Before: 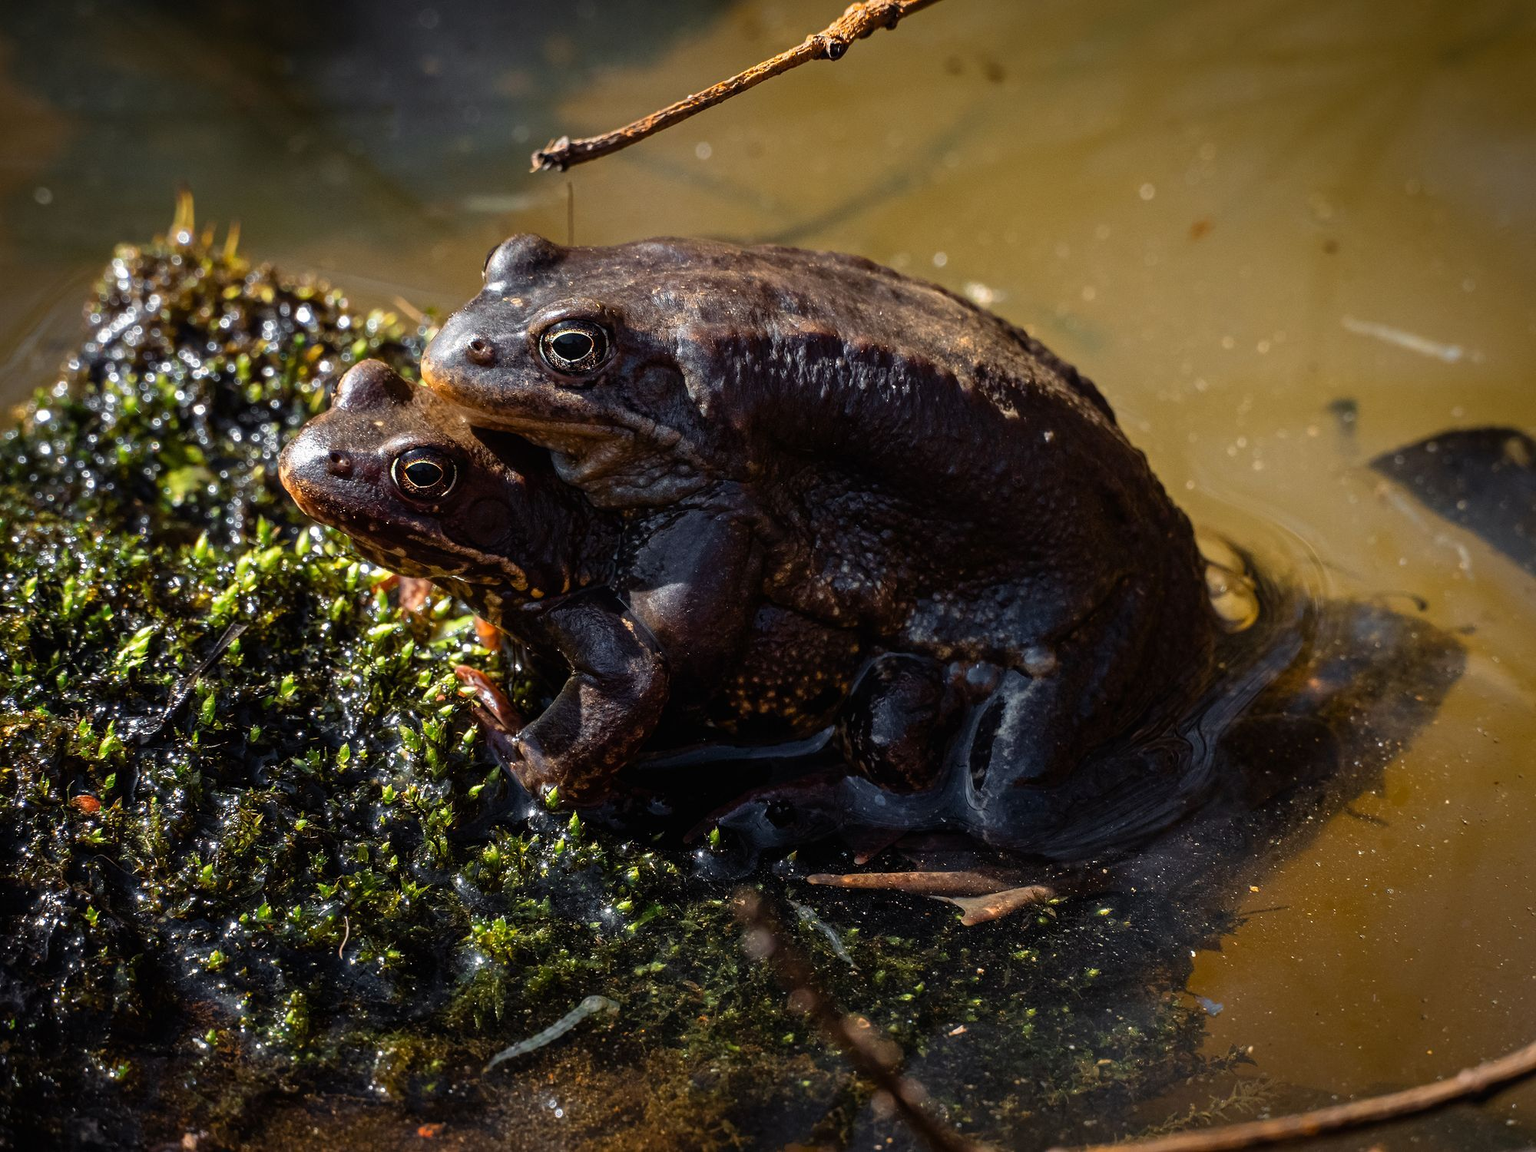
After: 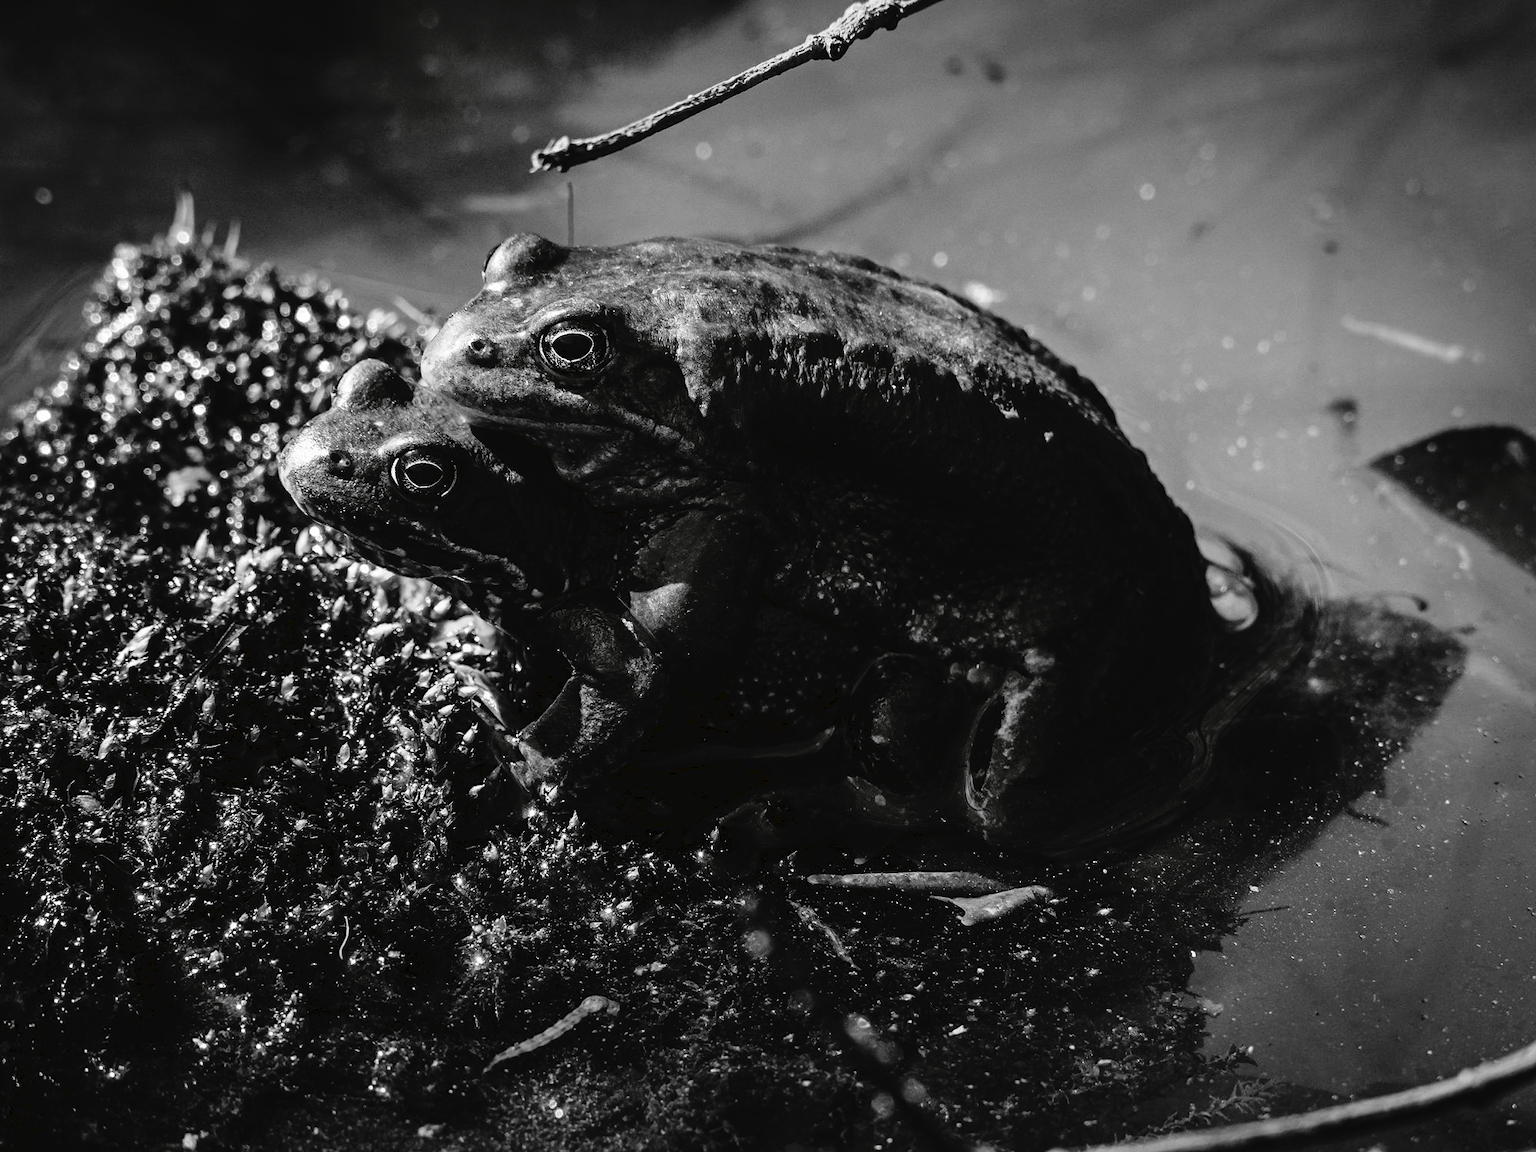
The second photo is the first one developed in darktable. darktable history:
tone curve: curves: ch0 [(0, 0) (0.003, 0.03) (0.011, 0.03) (0.025, 0.033) (0.044, 0.035) (0.069, 0.04) (0.1, 0.046) (0.136, 0.052) (0.177, 0.08) (0.224, 0.121) (0.277, 0.225) (0.335, 0.343) (0.399, 0.456) (0.468, 0.555) (0.543, 0.647) (0.623, 0.732) (0.709, 0.808) (0.801, 0.886) (0.898, 0.947) (1, 1)], preserve colors none
color look up table: target L [90.94, 83.12, 90.24, 78.43, 77.71, 76.61, 72.94, 48.31, 42.65, 48.31, 34.59, 22.91, 0.497, 200.09, 81.69, 78.43, 80.24, 66.62, 62.46, 58.38, 62.46, 47.64, 57.87, 33.18, 31.8, 25.32, 21.7, 85.27, 84.2, 70.73, 87.05, 81.69, 65.87, 83.12, 47.24, 52.01, 53.98, 42.92, 53.19, 30.16, 13.23, 90.94, 92.35, 71.1, 83.12, 75.52, 51.22, 36.77, 48.57], target a [-0.003, -0.003, -0.001, 0, 0, -0.002, -0.001, 0.001 ×5, 0, 0, -0.001, 0, -0.001, 0, 0, 0.001, 0, 0, 0, 0.001, 0.001, 0.001, 0, -0.003, 0, -0.002, 0, -0.001, 0, -0.003, 0.001, 0.001, 0, 0.001, 0, 0.001, -0.132, -0.003, -0.003, 0, -0.003, 0, 0, 0.001, 0.001], target b [0.025, 0.025, 0.002, 0.002, 0.002, 0.023, 0.003, -0.003 ×4, -0.005, 0, 0, 0.003, 0.002, 0.003, 0.003, 0.002, -0.004, 0.002, 0.002, 0.002, -0.005, -0.006, -0.006, -0.003, 0.025, 0.002, 0.023, 0.001, 0.003, 0.003, 0.025, -0.005, -0.003, 0.003, -0.003, 0.003, -0.005, 1.687, 0.025, 0.024, 0.002, 0.025, 0.002, 0.002, -0.005, -0.003], num patches 49
